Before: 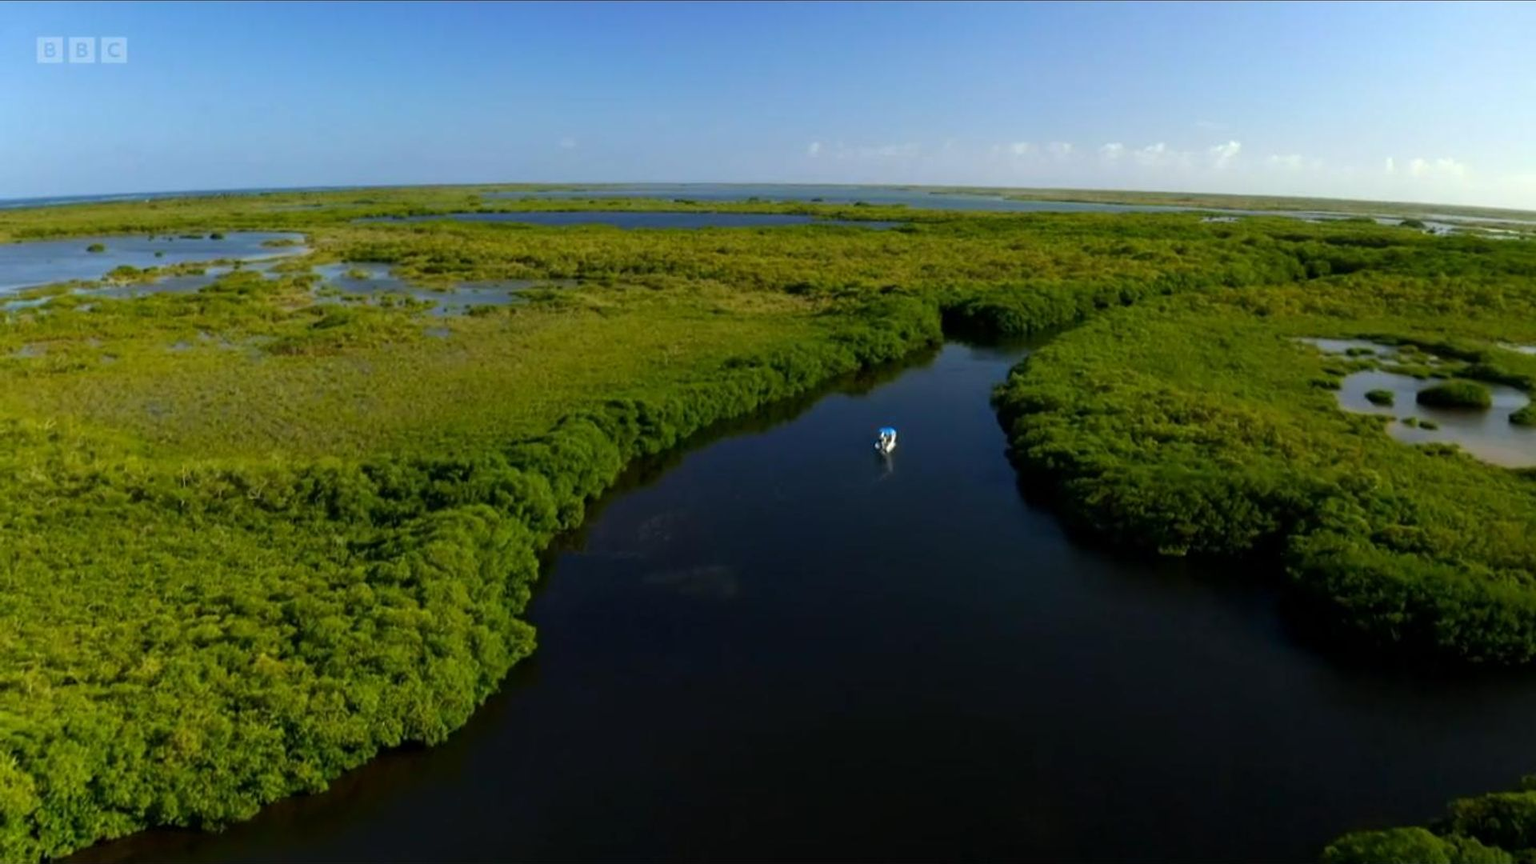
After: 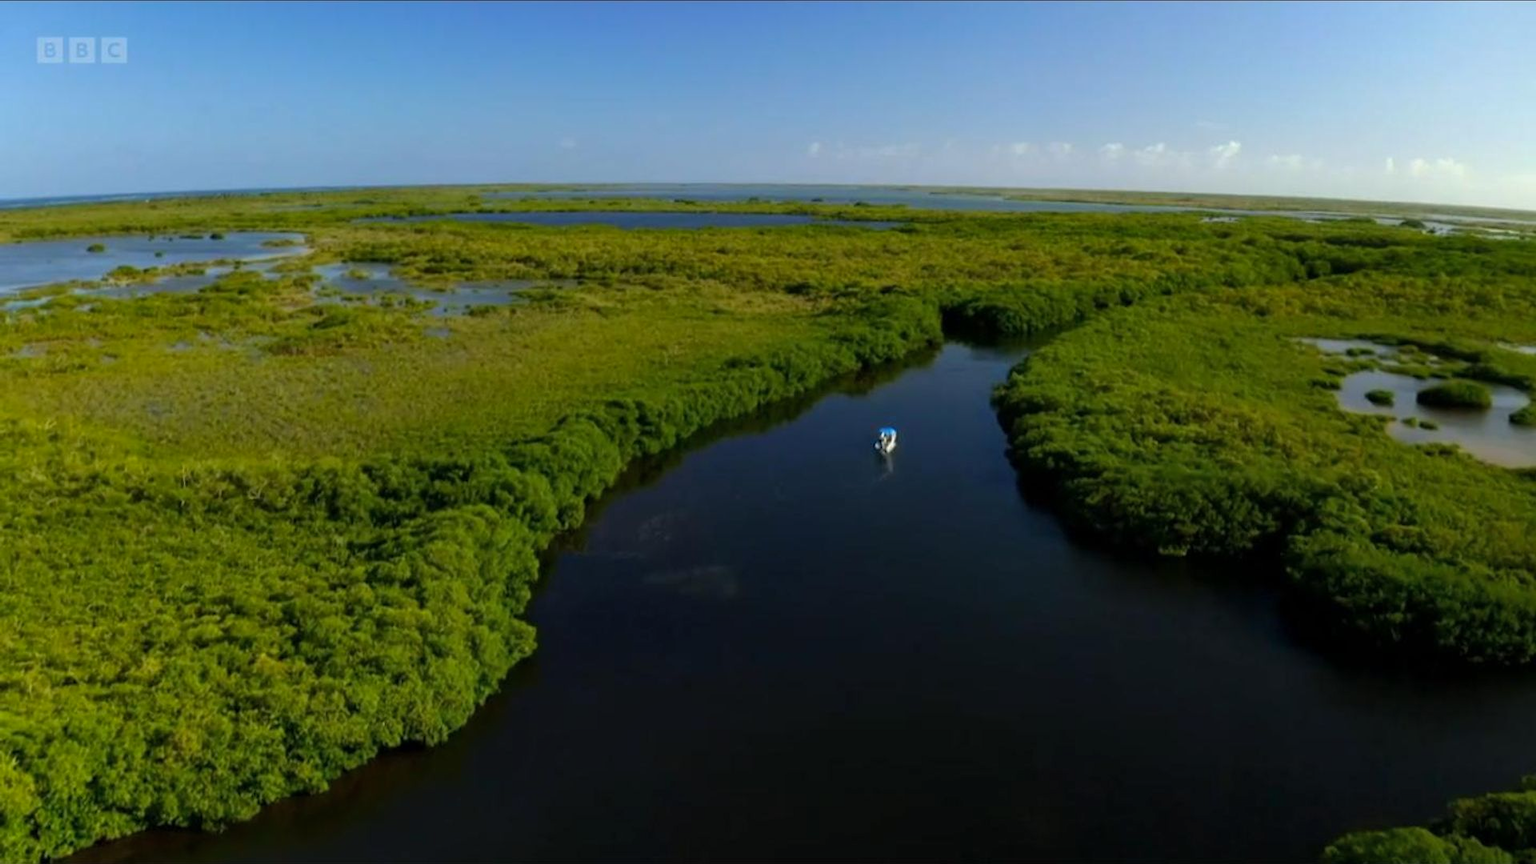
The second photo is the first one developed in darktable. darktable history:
shadows and highlights: shadows 25.18, white point adjustment -3.04, highlights -30.09
